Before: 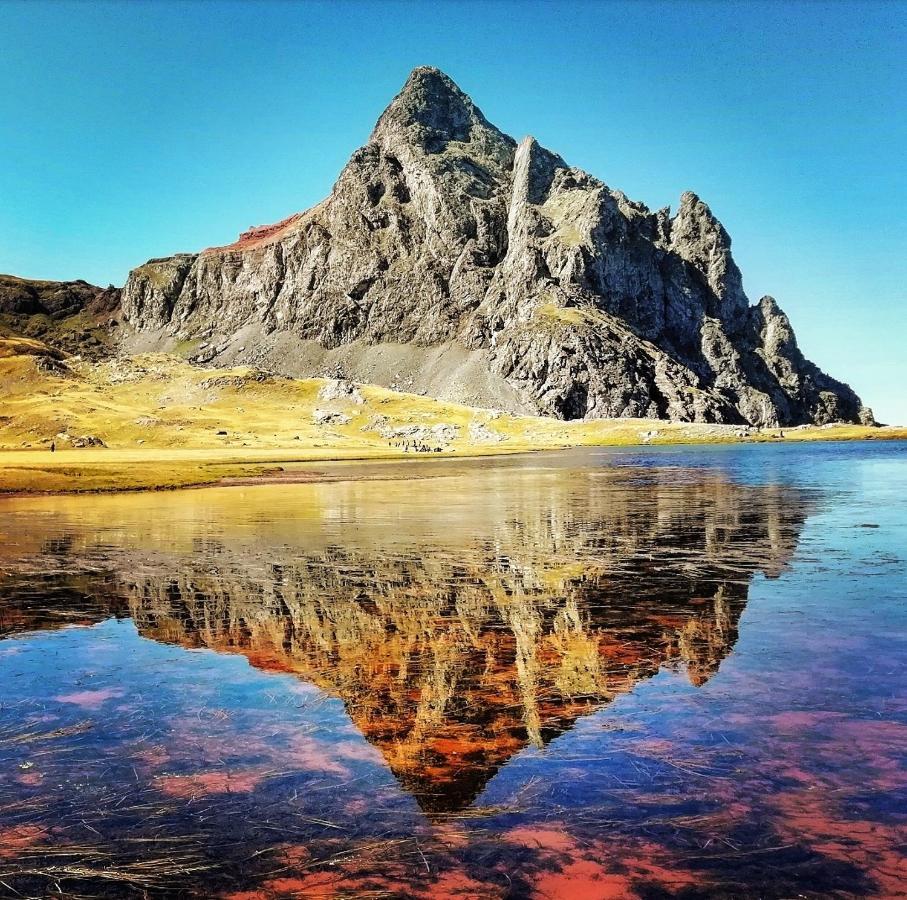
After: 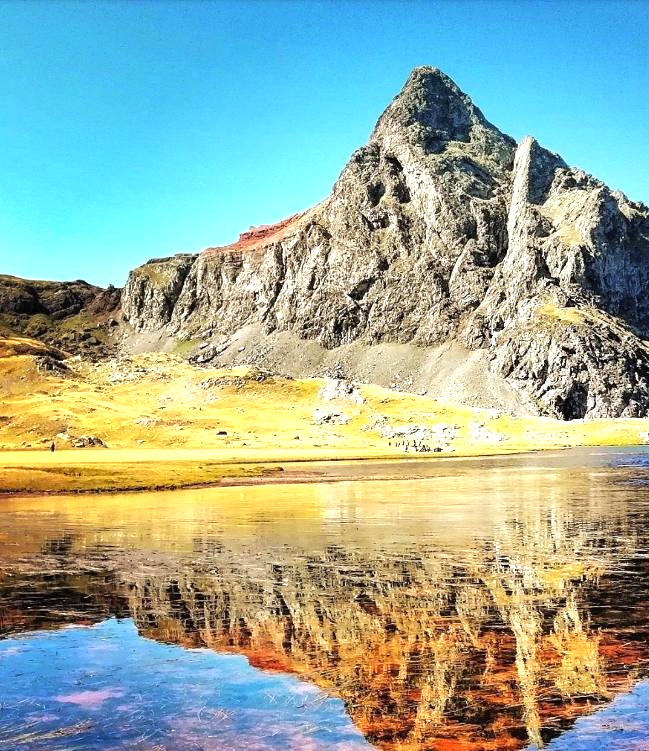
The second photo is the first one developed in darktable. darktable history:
exposure: exposure 0.567 EV, compensate highlight preservation false
crop: right 28.433%, bottom 16.501%
tone equalizer: edges refinement/feathering 500, mask exposure compensation -1.57 EV, preserve details no
